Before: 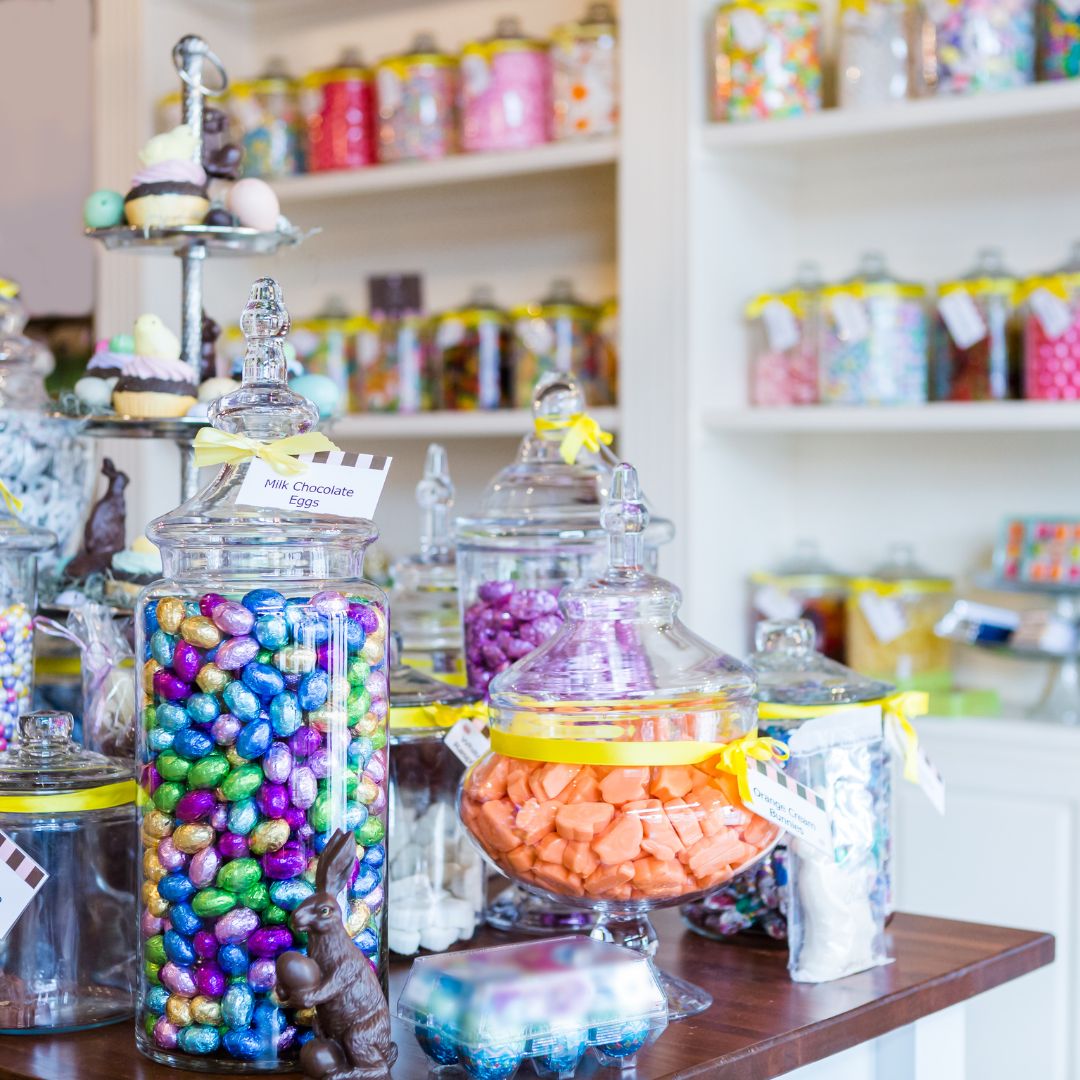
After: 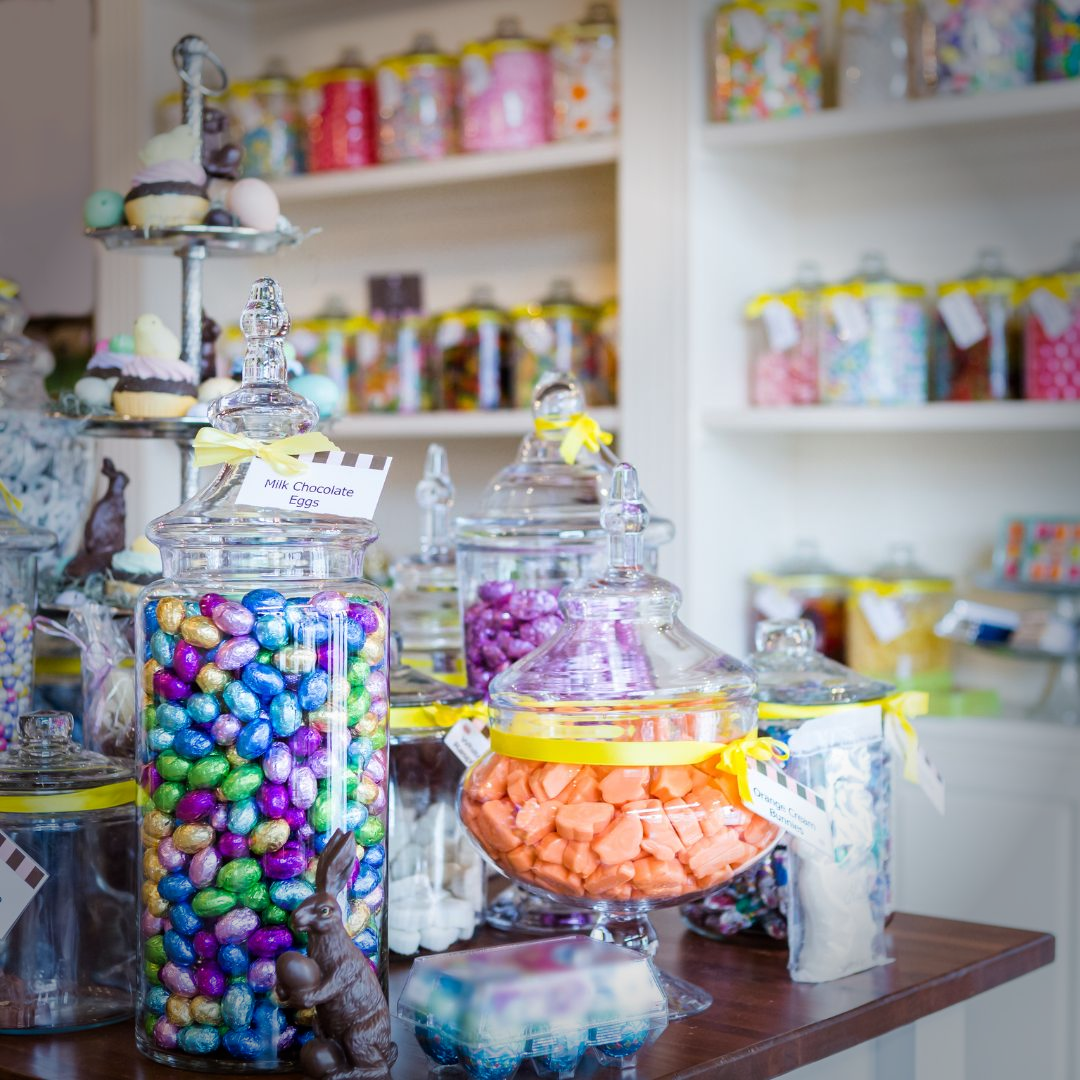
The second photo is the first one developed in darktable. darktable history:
vignetting: fall-off start 65.85%, fall-off radius 39.7%, brightness -0.607, saturation 0.001, automatic ratio true, width/height ratio 0.667
